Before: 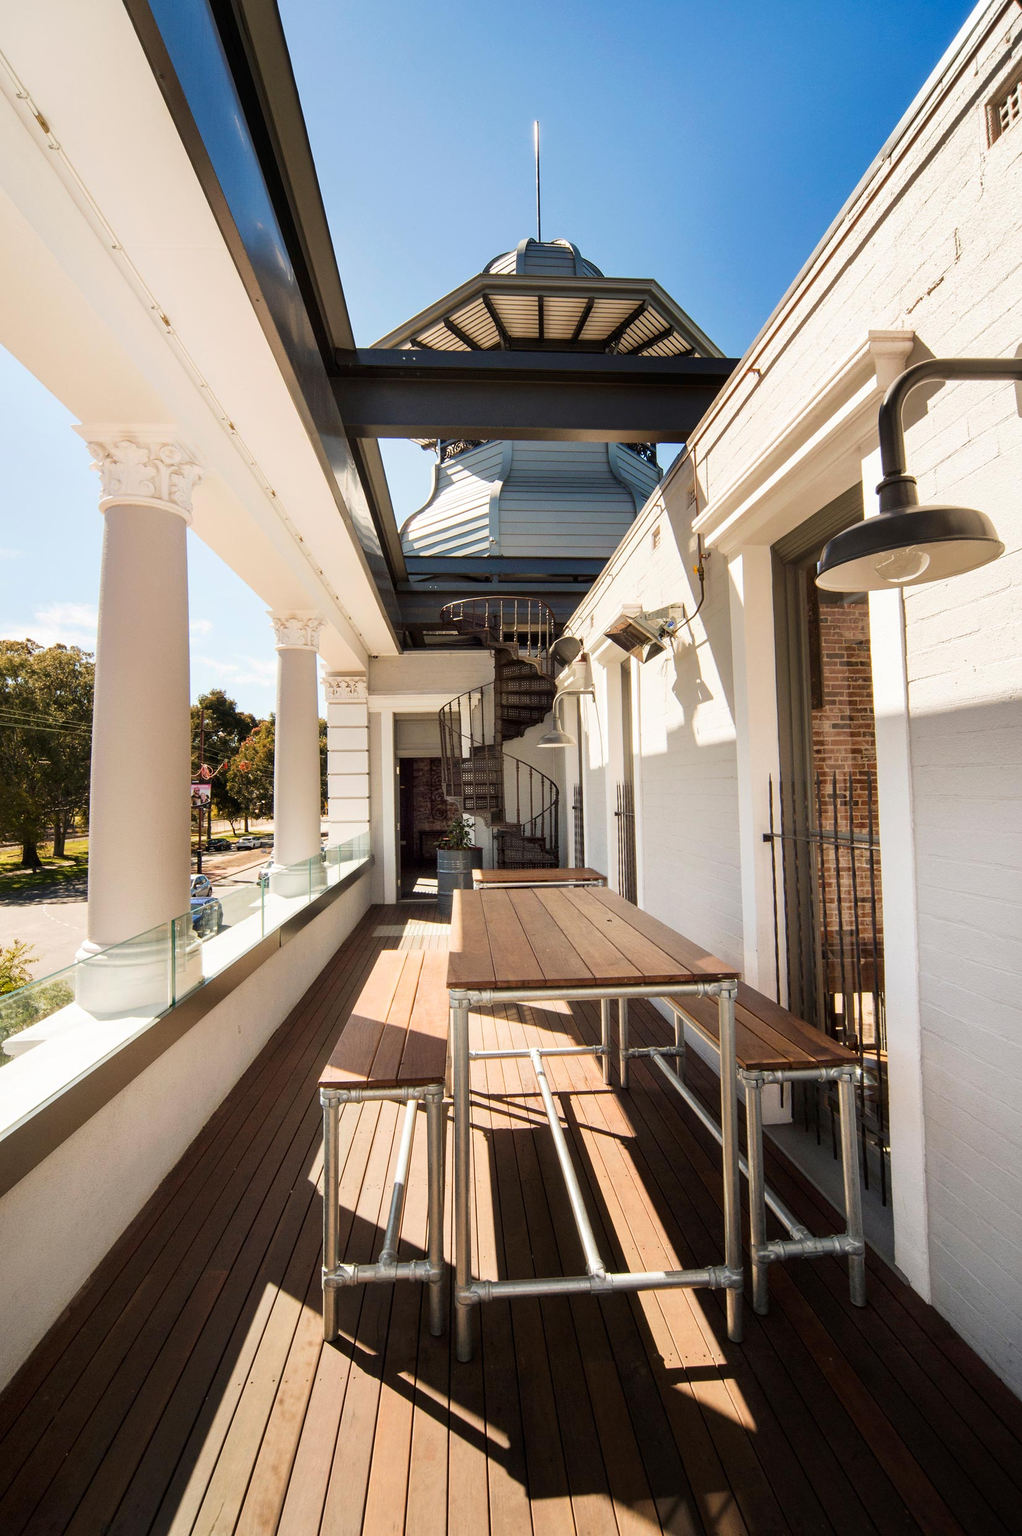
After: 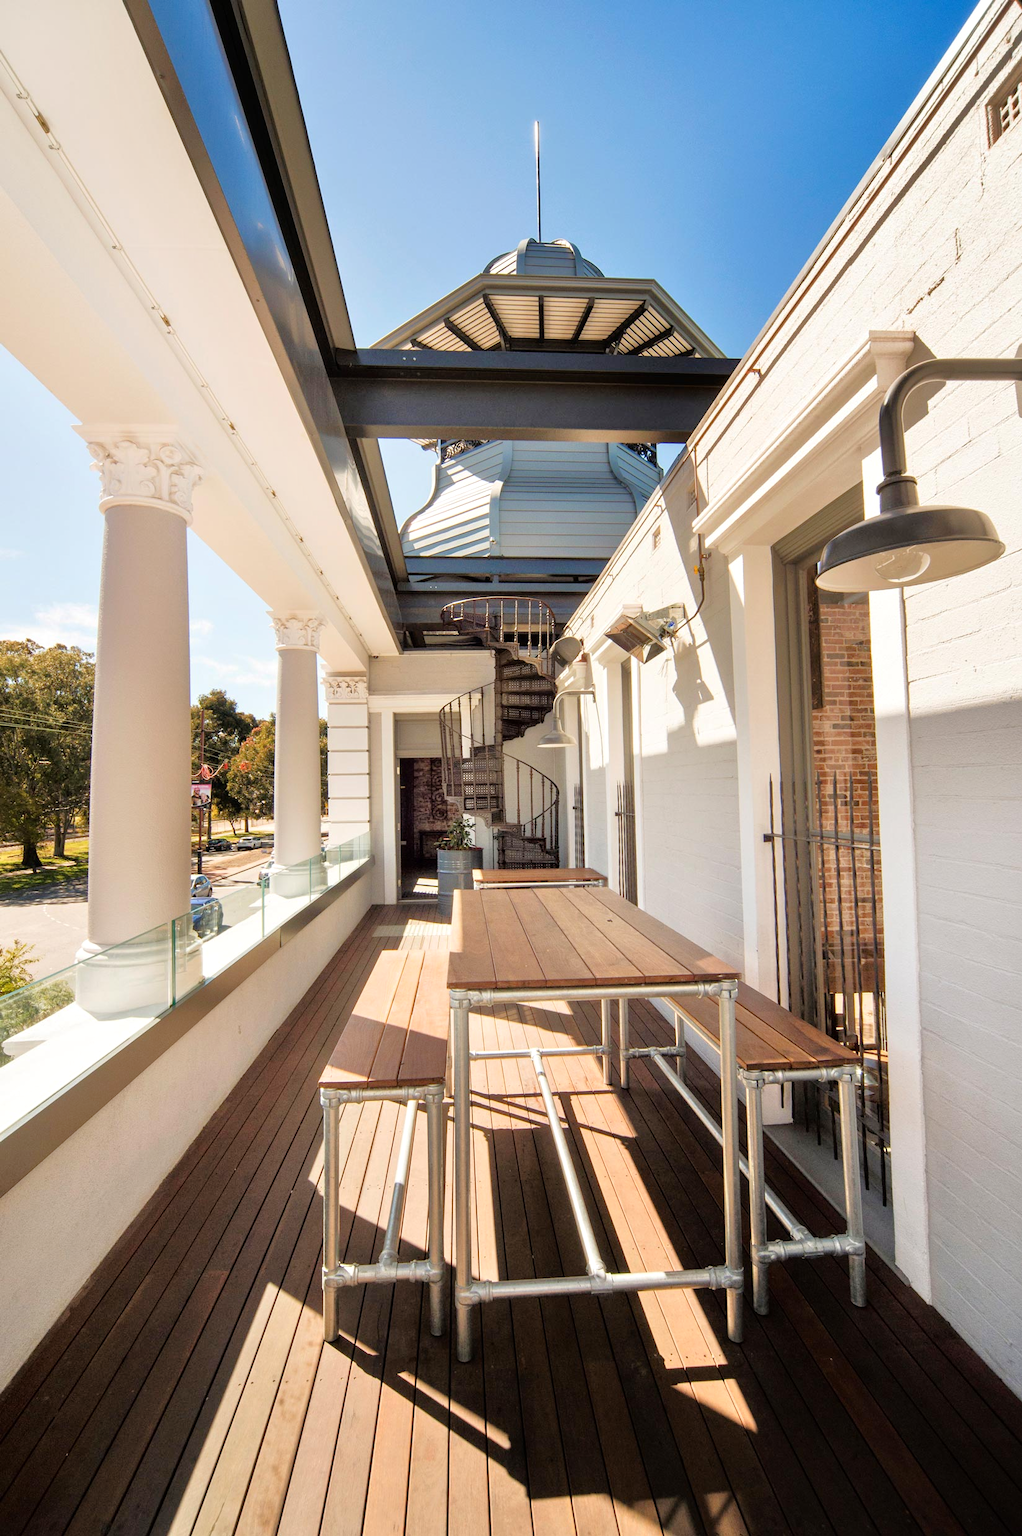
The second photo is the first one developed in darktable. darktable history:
tone equalizer: -7 EV 0.15 EV, -6 EV 0.6 EV, -5 EV 1.15 EV, -4 EV 1.33 EV, -3 EV 1.15 EV, -2 EV 0.6 EV, -1 EV 0.15 EV, mask exposure compensation -0.5 EV
color balance: input saturation 99%
